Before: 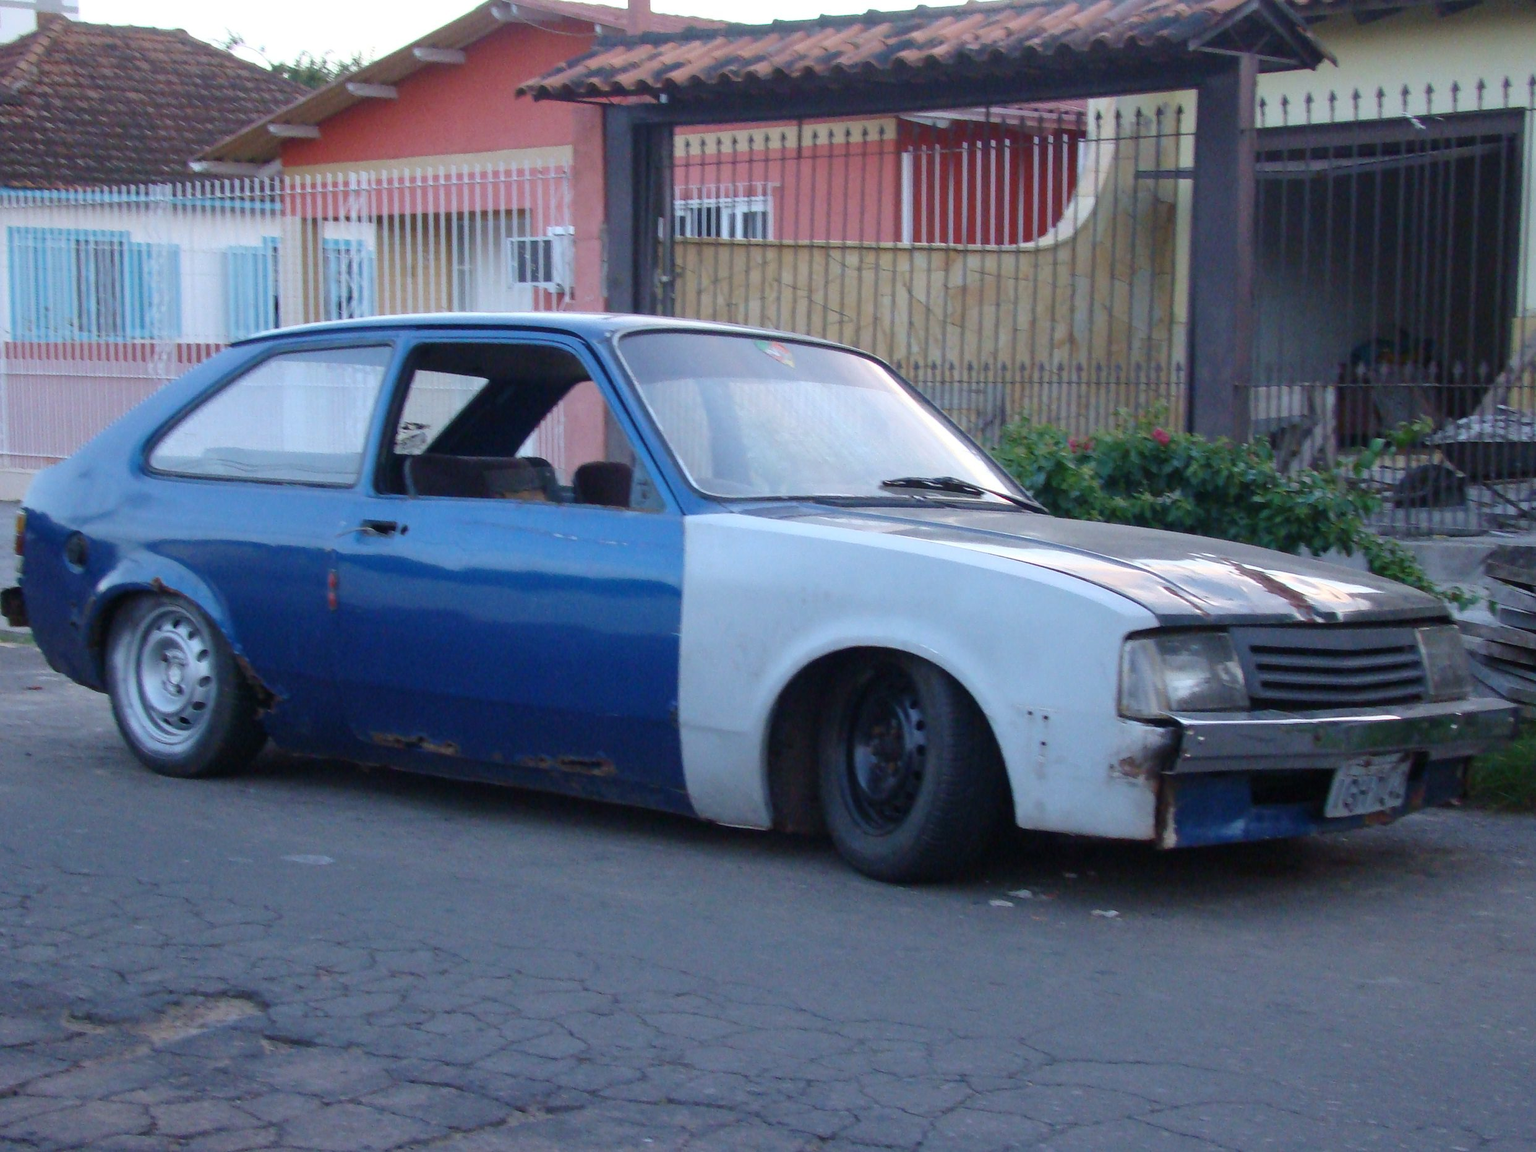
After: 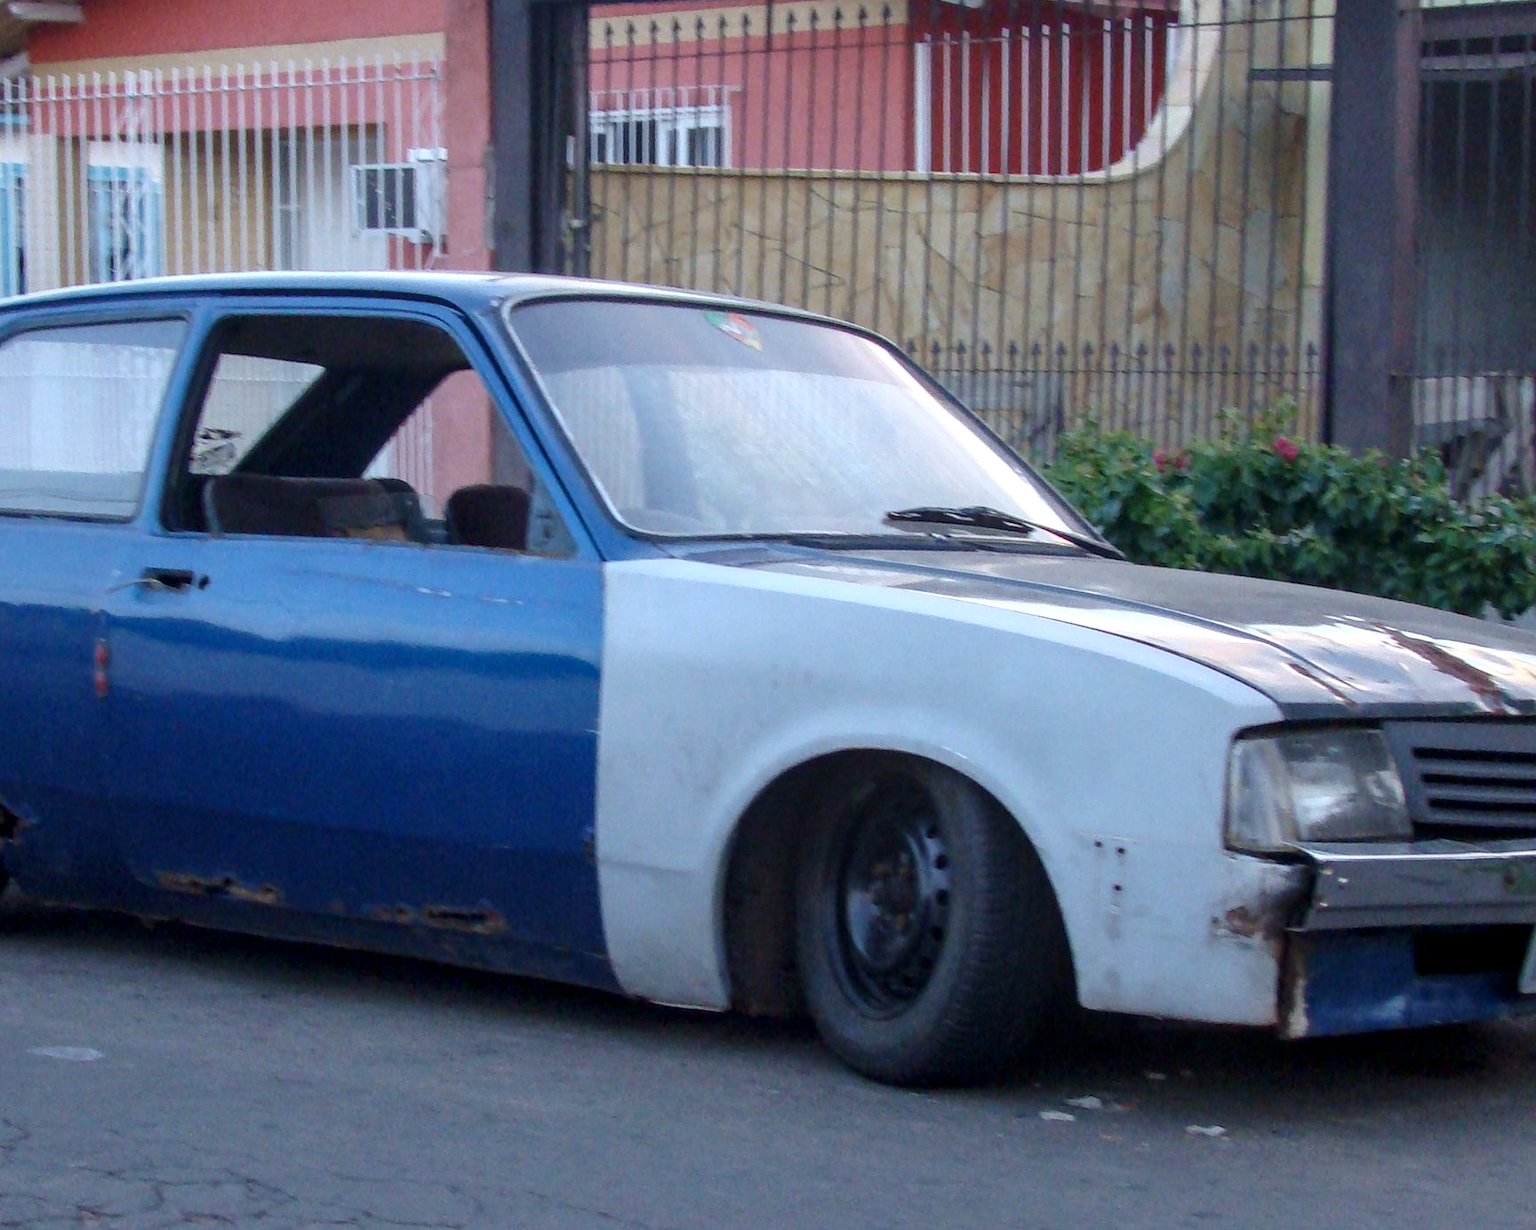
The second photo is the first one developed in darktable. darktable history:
crop and rotate: left 17.046%, top 10.659%, right 12.989%, bottom 14.553%
local contrast: detail 130%
